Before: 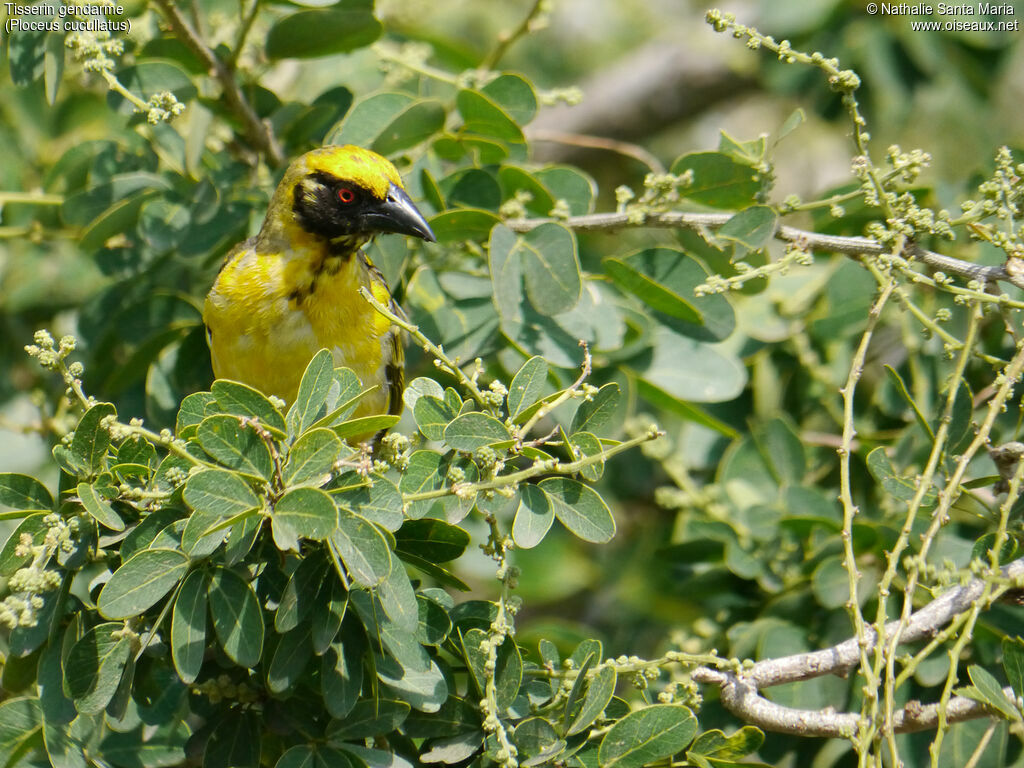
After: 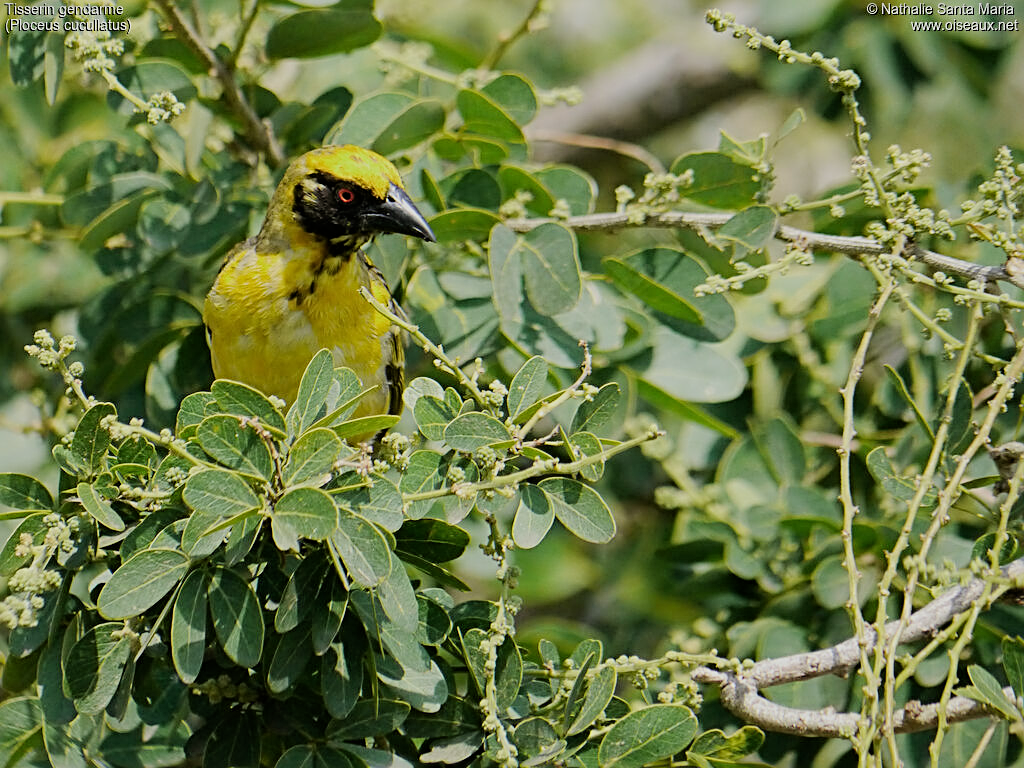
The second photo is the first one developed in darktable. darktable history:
sharpen: radius 2.542, amount 0.633
exposure: compensate exposure bias true, compensate highlight preservation false
filmic rgb: black relative exposure -7.65 EV, white relative exposure 4.56 EV, threshold 3.01 EV, hardness 3.61, enable highlight reconstruction true
